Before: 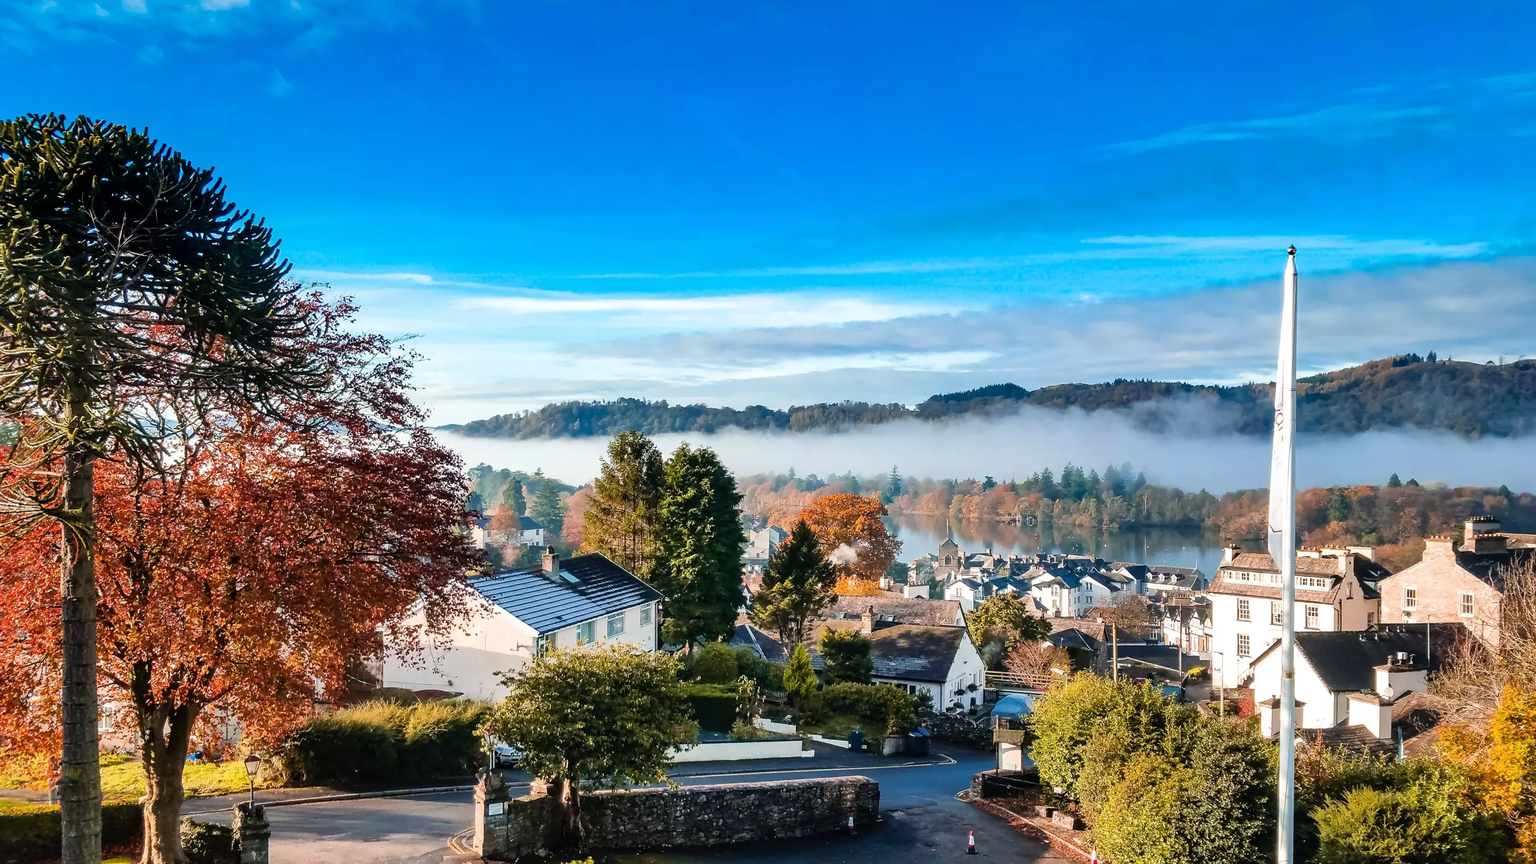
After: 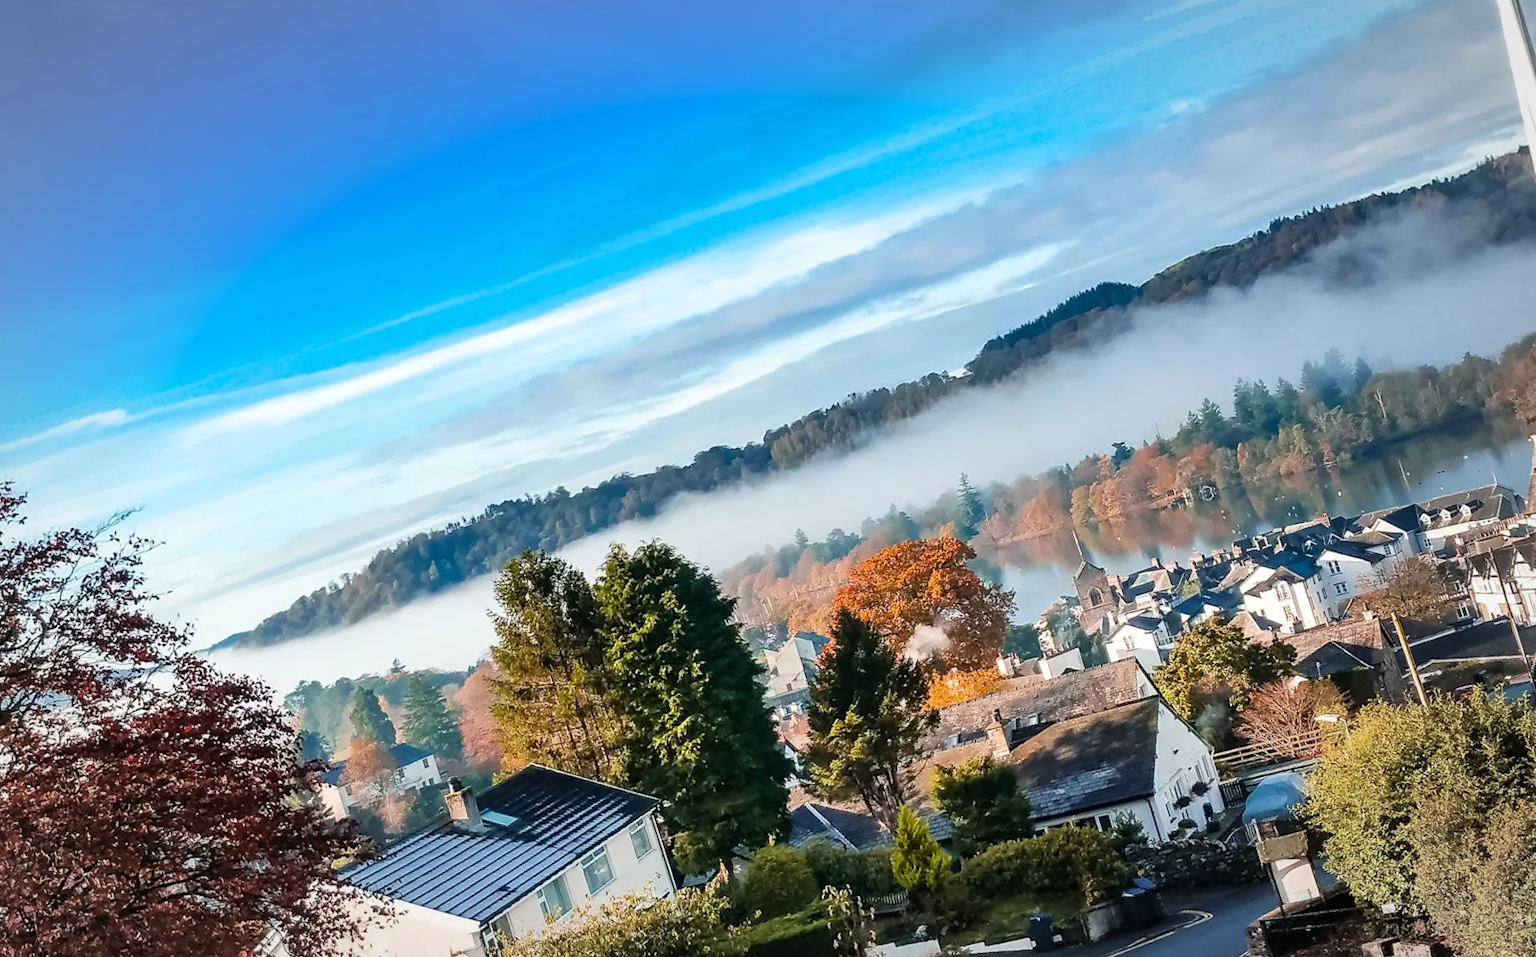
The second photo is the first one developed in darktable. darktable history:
vignetting: brightness -0.204, automatic ratio true
crop and rotate: angle 17.8°, left 6.966%, right 3.829%, bottom 1.14%
